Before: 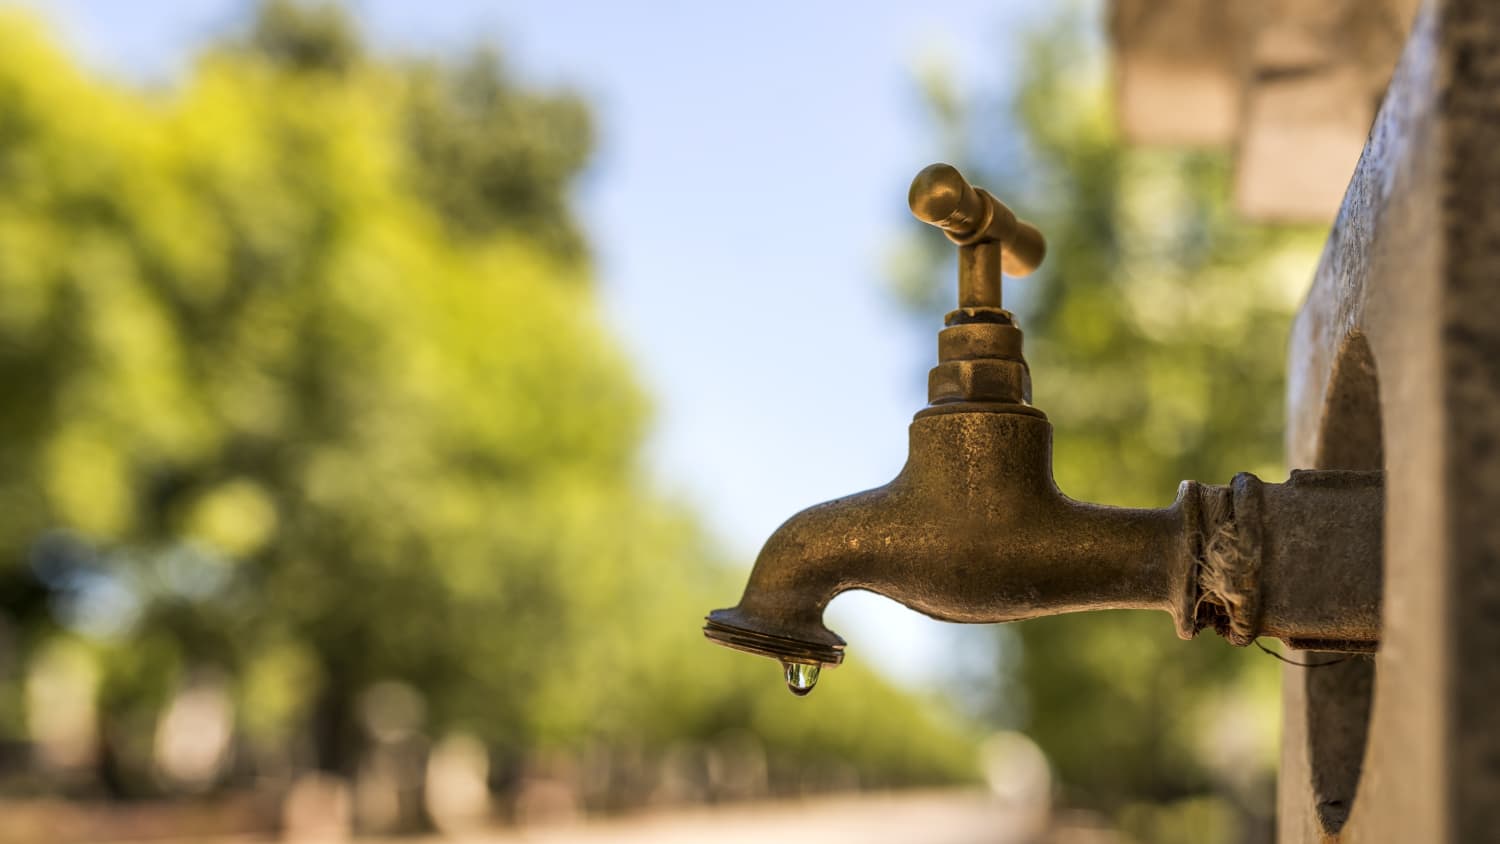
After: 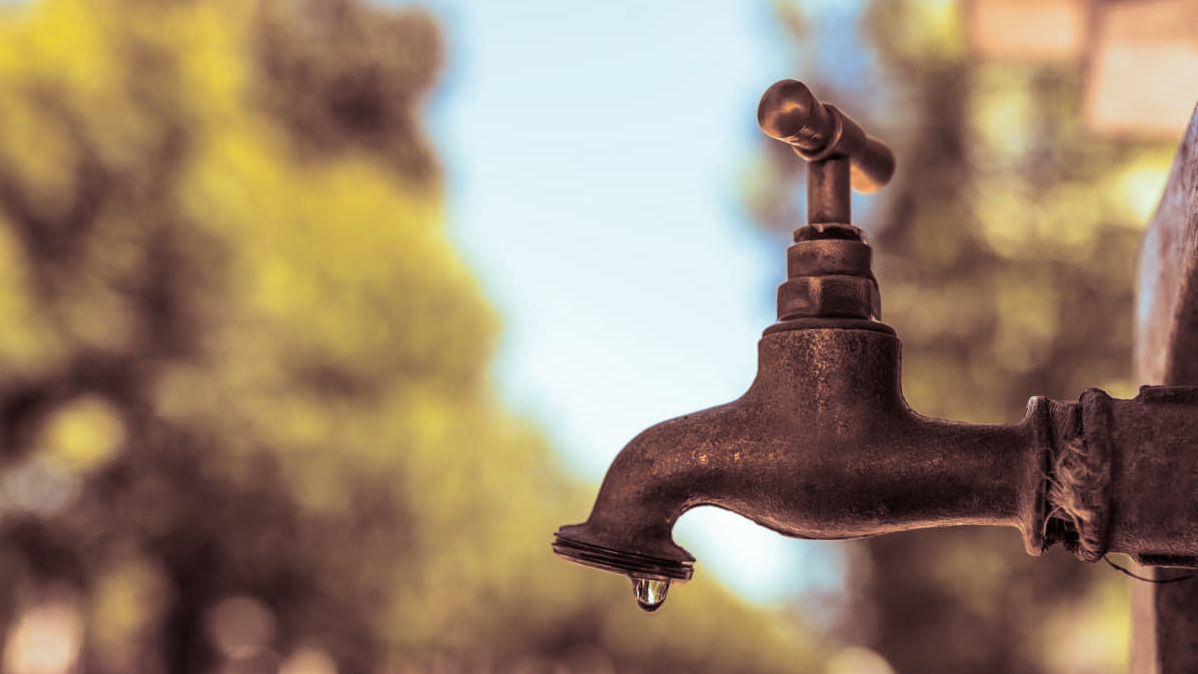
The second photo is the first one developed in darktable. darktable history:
crop and rotate: left 10.071%, top 10.071%, right 10.02%, bottom 10.02%
split-toning: shadows › saturation 0.3, highlights › hue 180°, highlights › saturation 0.3, compress 0%
